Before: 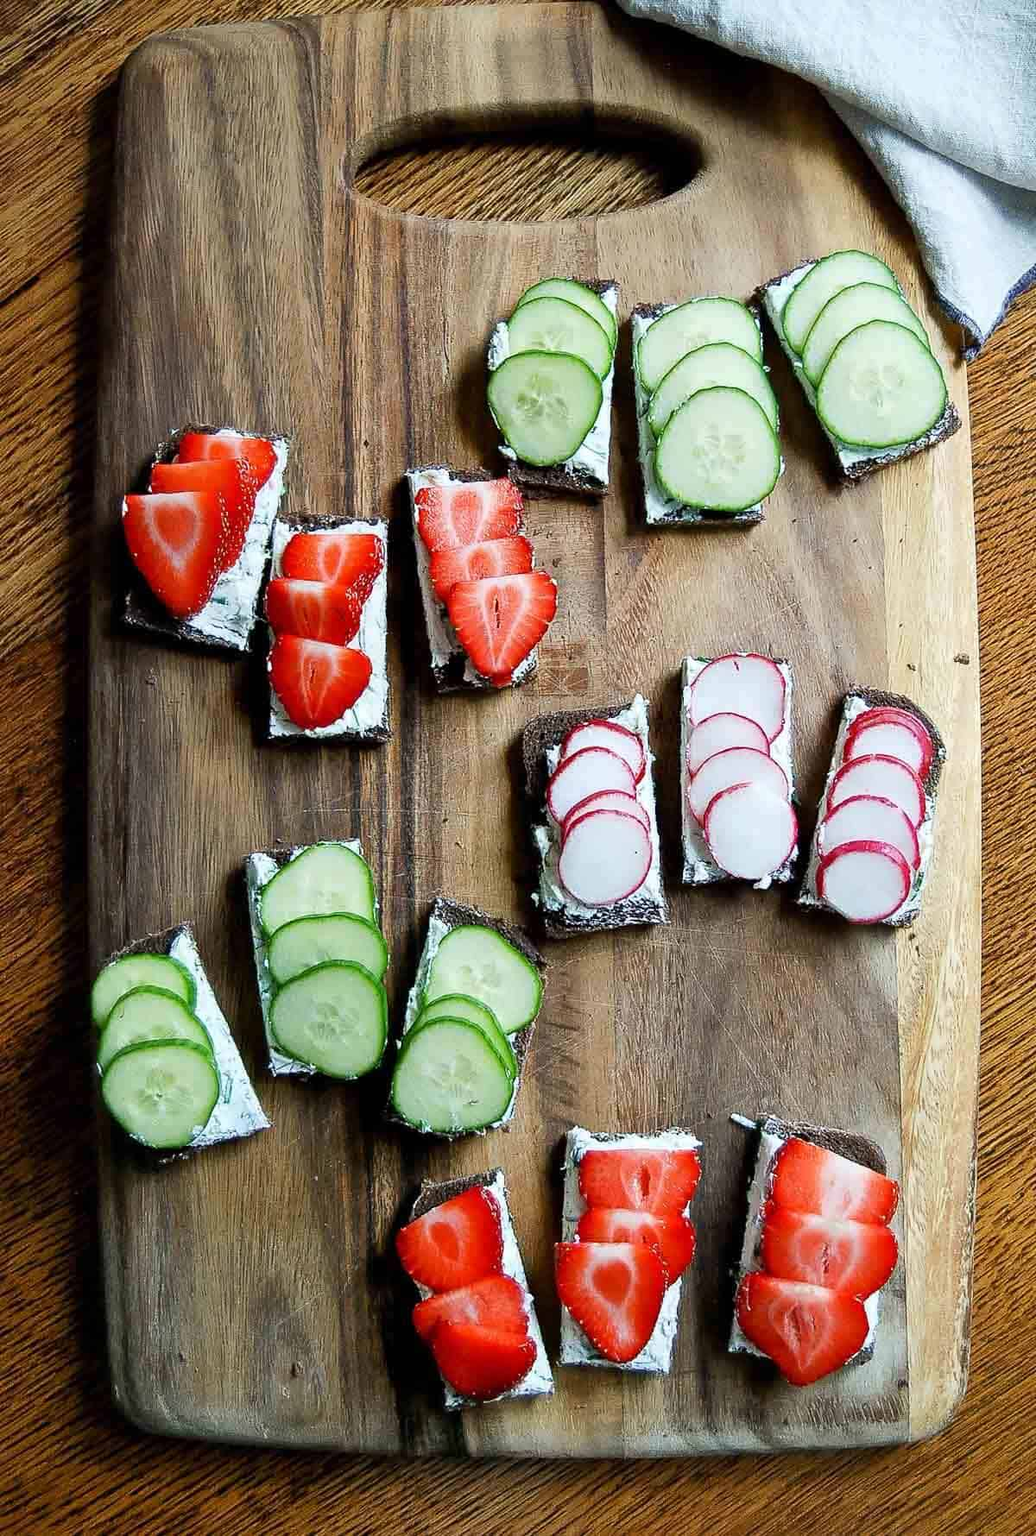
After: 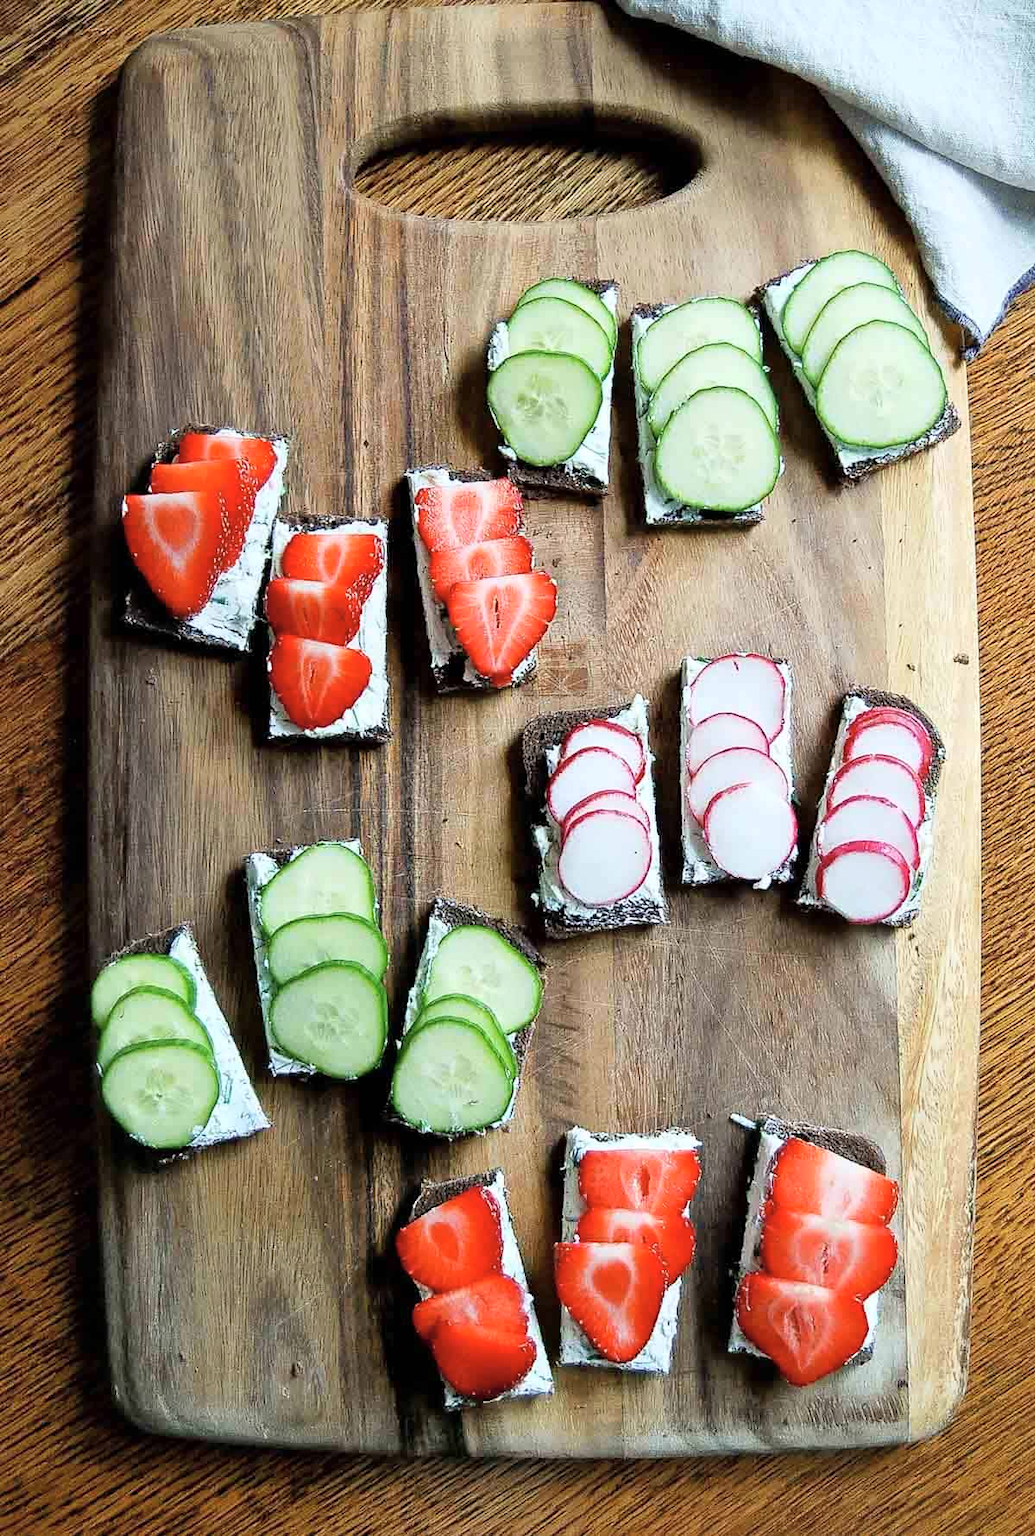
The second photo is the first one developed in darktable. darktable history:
tone curve: curves: ch0 [(0, 0) (0.004, 0.008) (0.077, 0.156) (0.169, 0.29) (0.774, 0.774) (1, 1)], color space Lab, independent channels, preserve colors none
contrast brightness saturation: contrast 0.217
